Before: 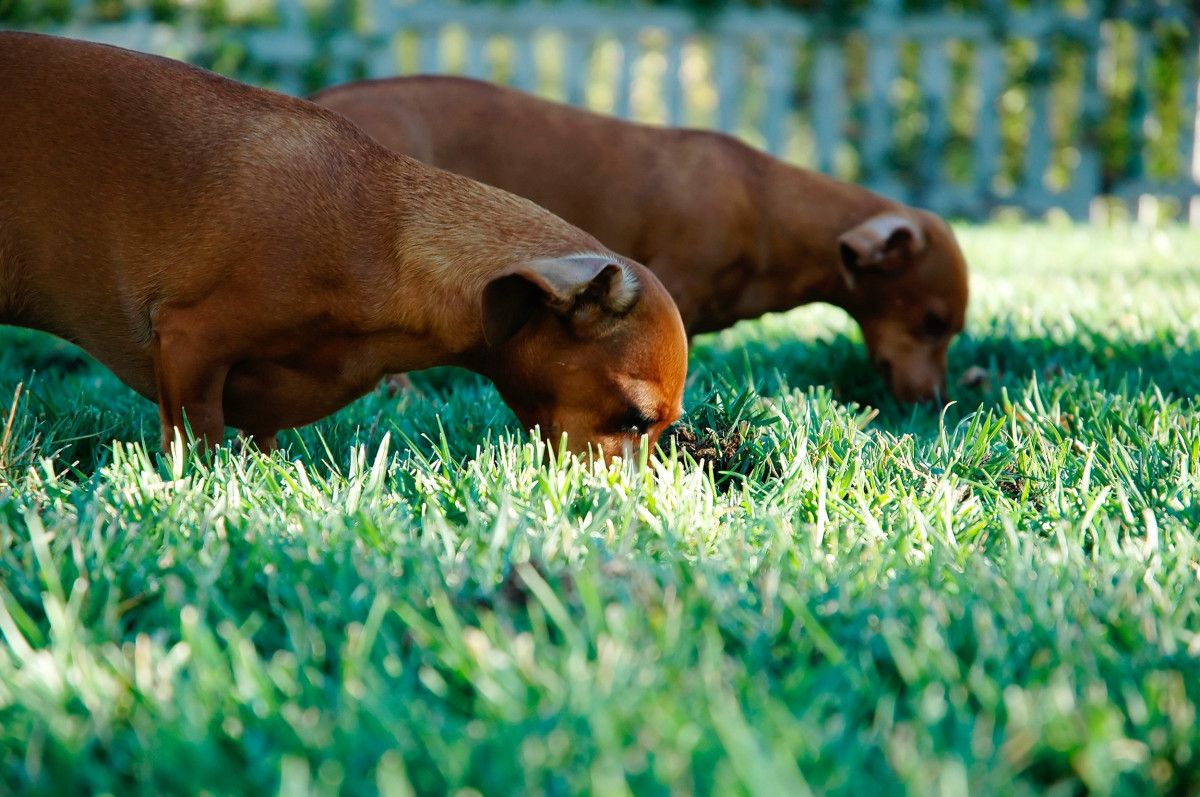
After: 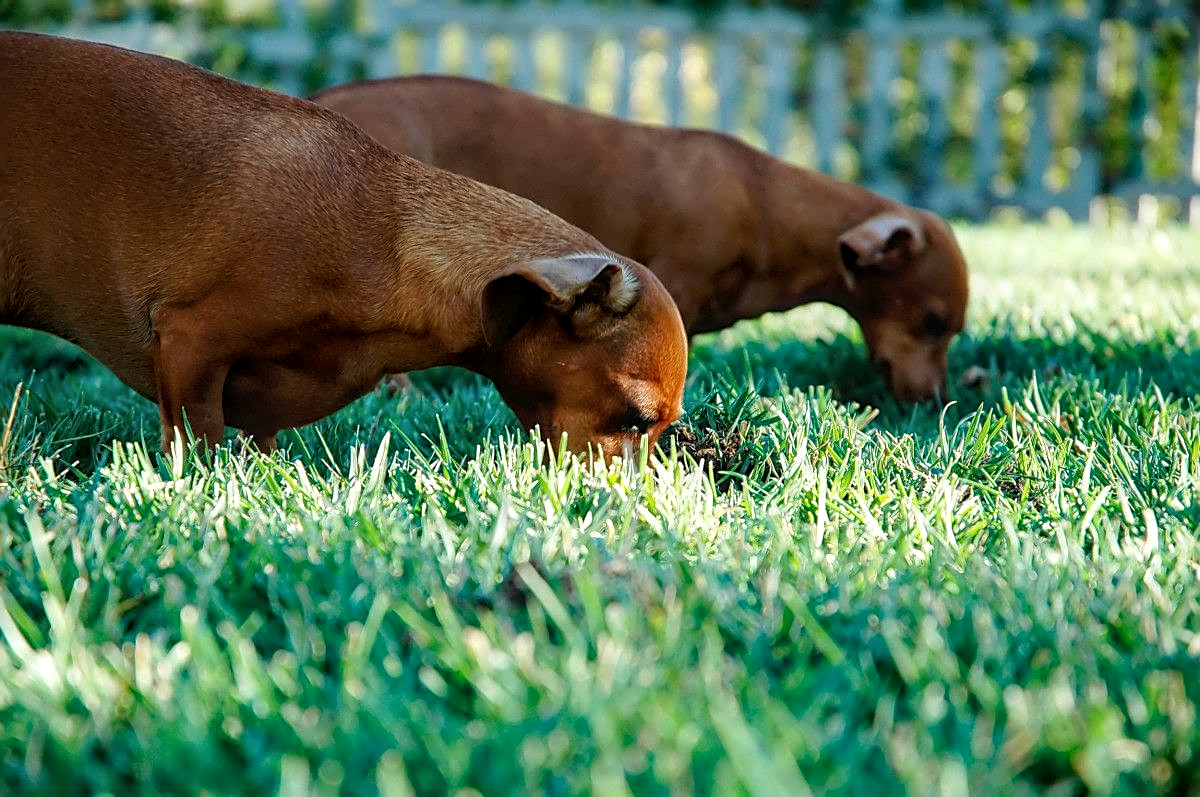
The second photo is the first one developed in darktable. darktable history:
sharpen: amount 0.49
local contrast: on, module defaults
